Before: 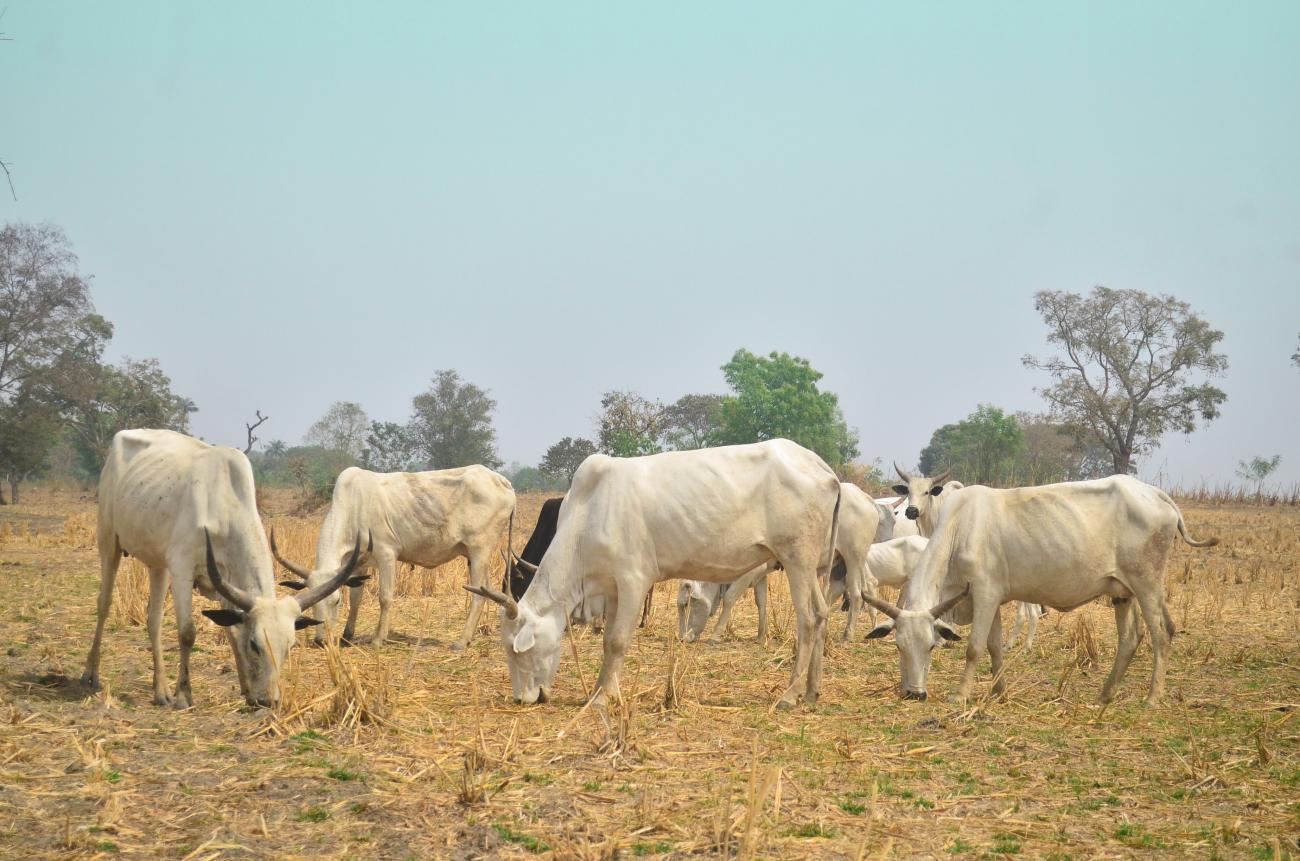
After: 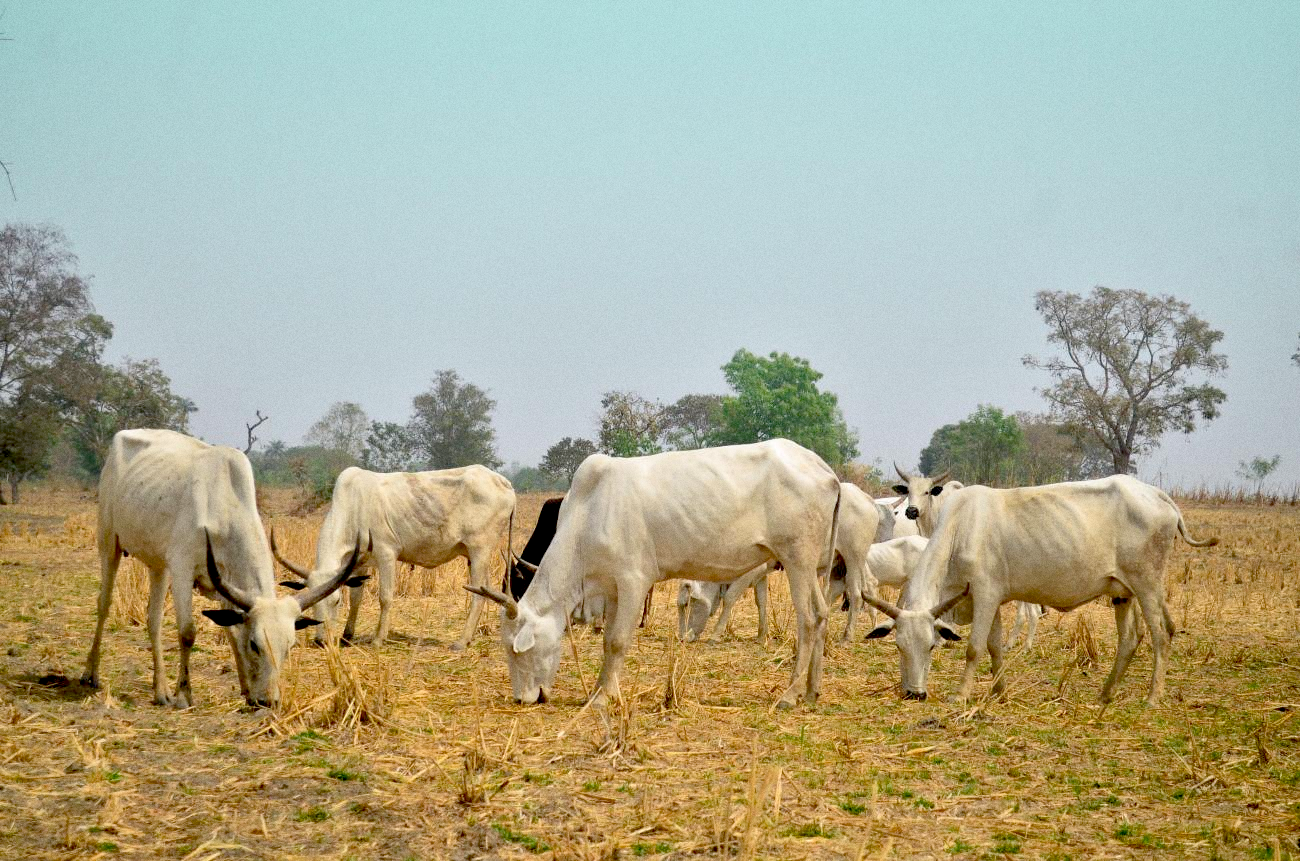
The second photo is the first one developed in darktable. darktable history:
grain: coarseness 0.09 ISO
exposure: black level correction 0.047, exposure 0.013 EV, compensate highlight preservation false
